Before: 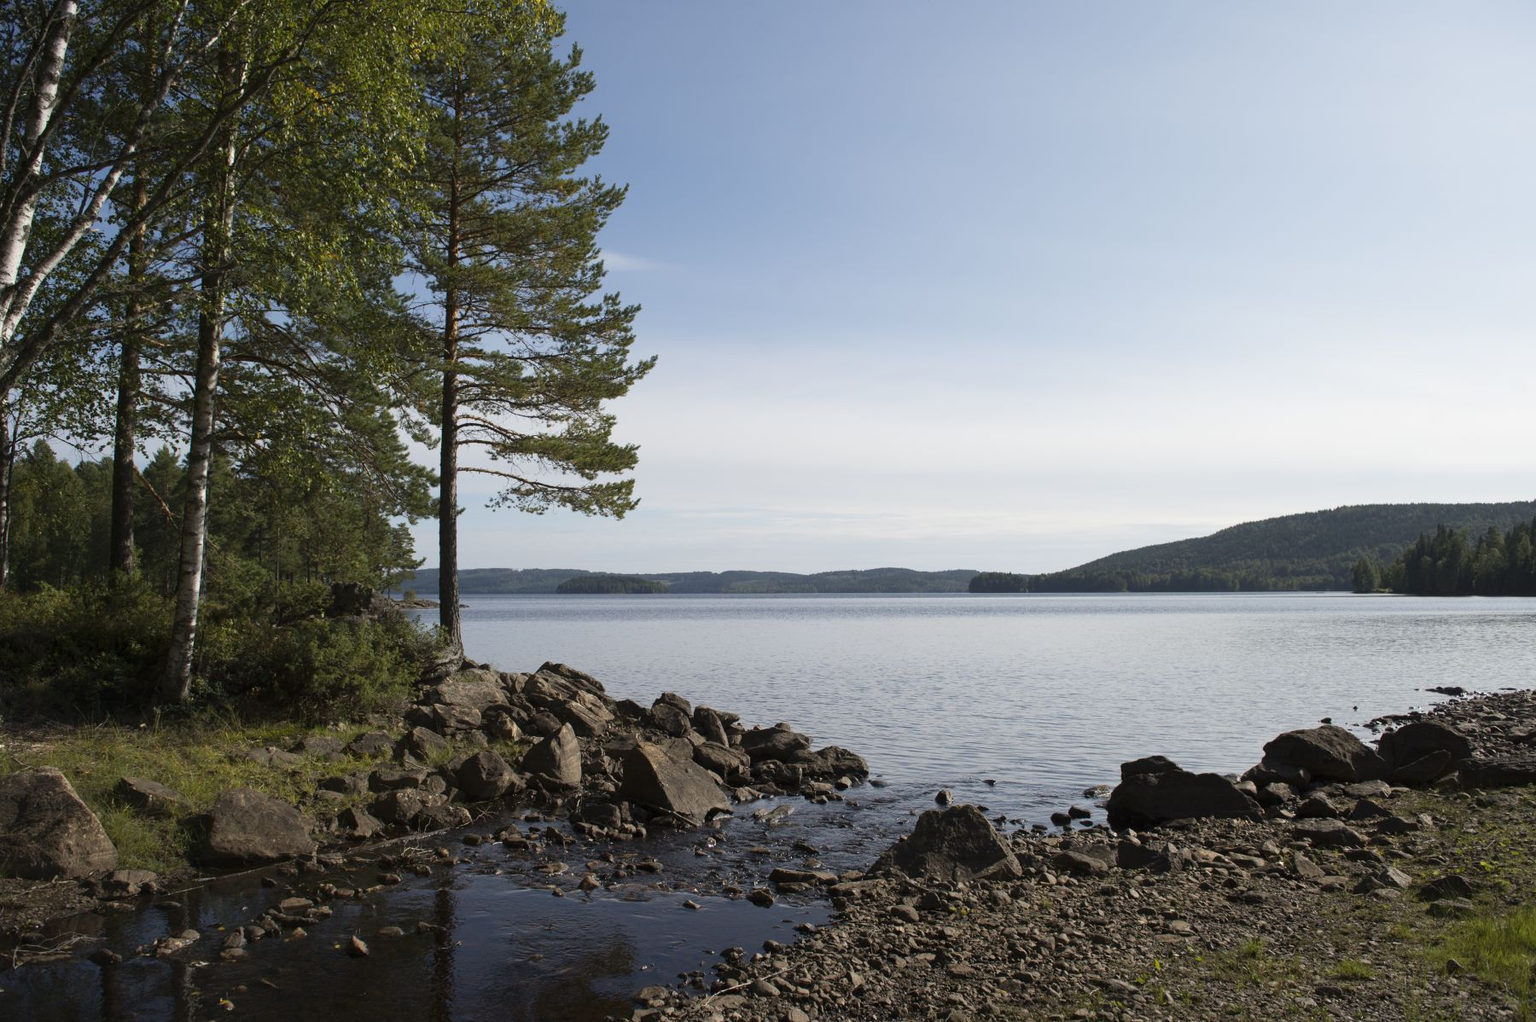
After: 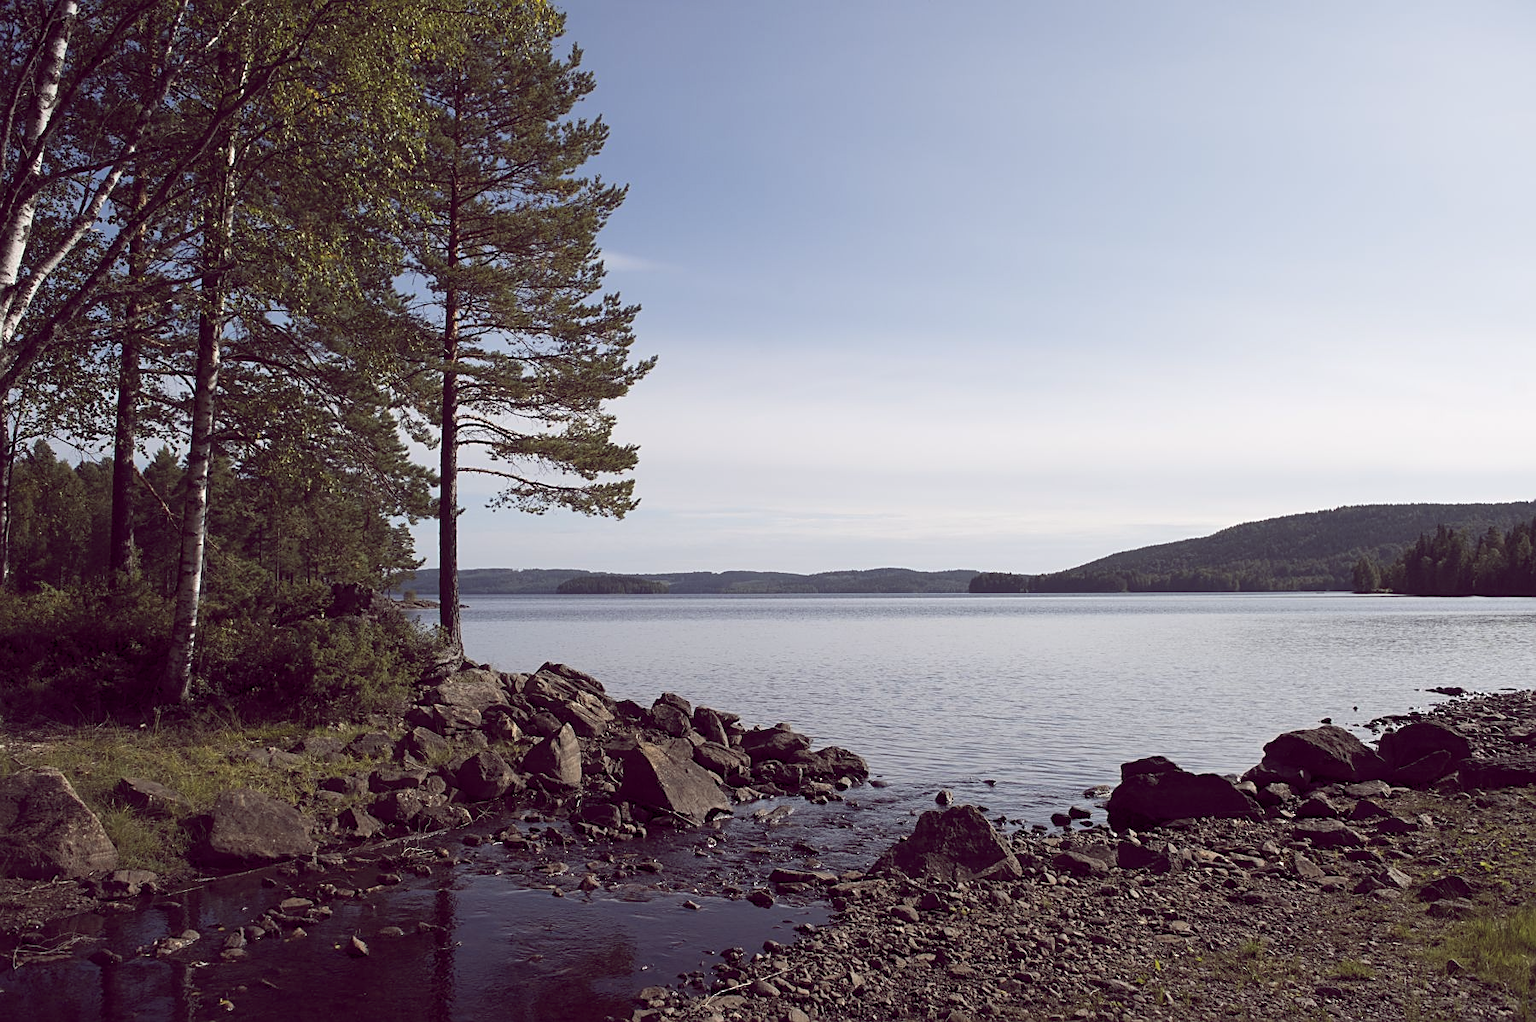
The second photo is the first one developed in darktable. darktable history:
color balance rgb: global offset › chroma 0.279%, global offset › hue 317.67°, linear chroma grading › shadows -8.644%, linear chroma grading › global chroma 9.919%, perceptual saturation grading › global saturation 0.57%
sharpen: on, module defaults
color correction: highlights b* 0.045, saturation 0.855
